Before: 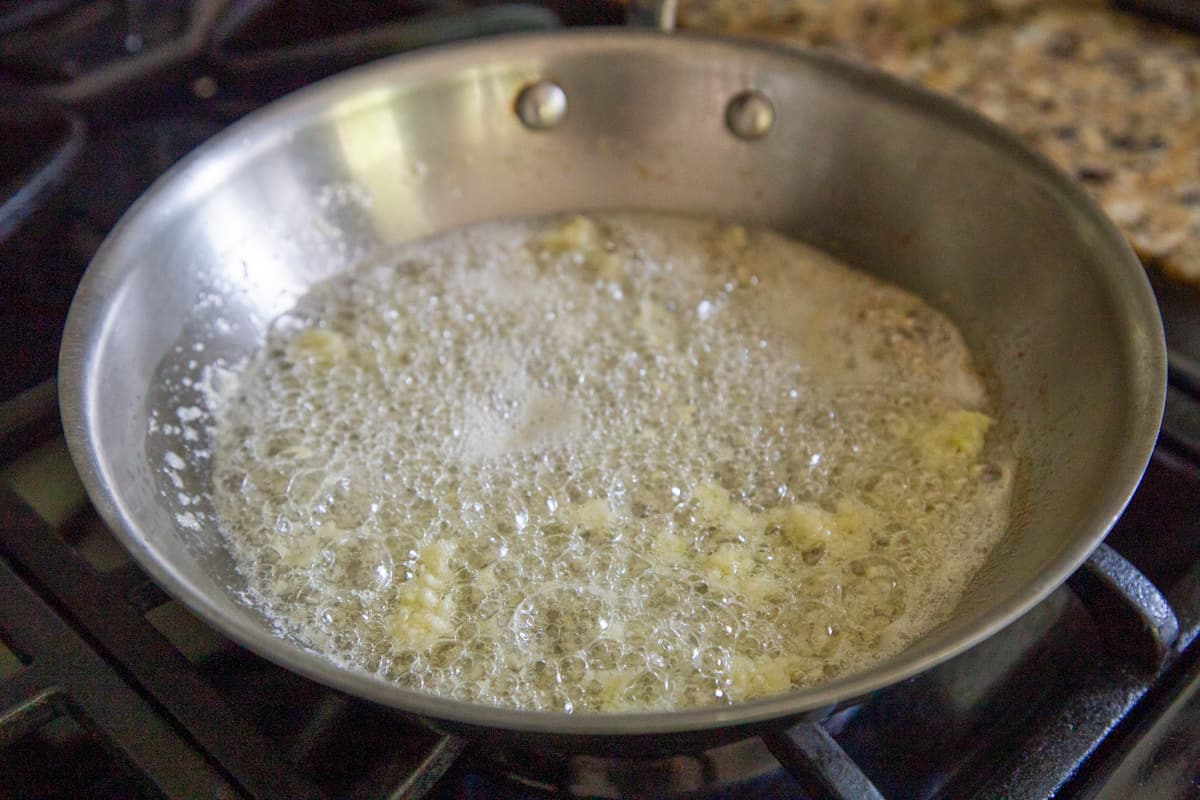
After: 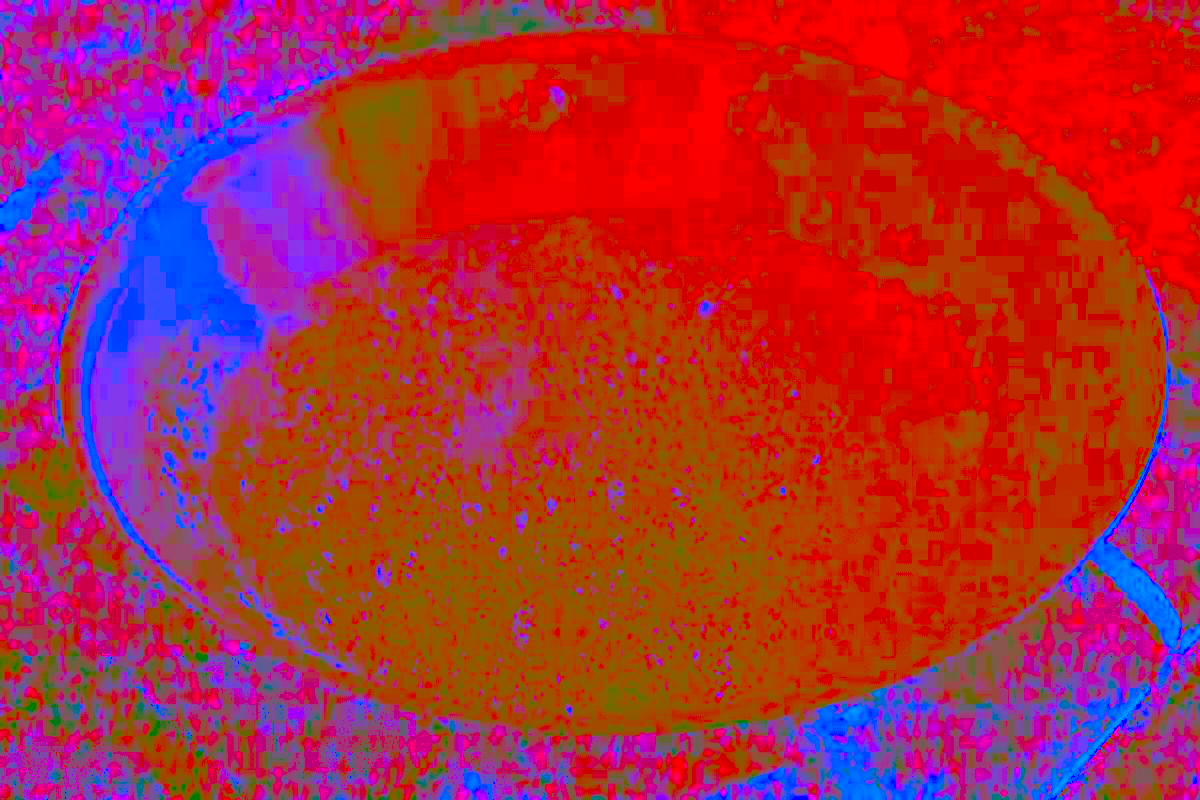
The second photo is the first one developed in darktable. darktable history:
contrast brightness saturation: contrast -0.988, brightness -0.155, saturation 0.741
color correction: highlights a* -9.67, highlights b* -21.01
color calibration: output R [1.063, -0.012, -0.003, 0], output B [-0.079, 0.047, 1, 0], illuminant as shot in camera, x 0.36, y 0.363, temperature 4557.27 K, clip negative RGB from gamut false
tone equalizer: -7 EV 0.164 EV, -6 EV 0.634 EV, -5 EV 1.12 EV, -4 EV 1.31 EV, -3 EV 1.18 EV, -2 EV 0.6 EV, -1 EV 0.16 EV, edges refinement/feathering 500, mask exposure compensation -1.57 EV, preserve details no
exposure: exposure 7.985 EV, compensate exposure bias true, compensate highlight preservation false
